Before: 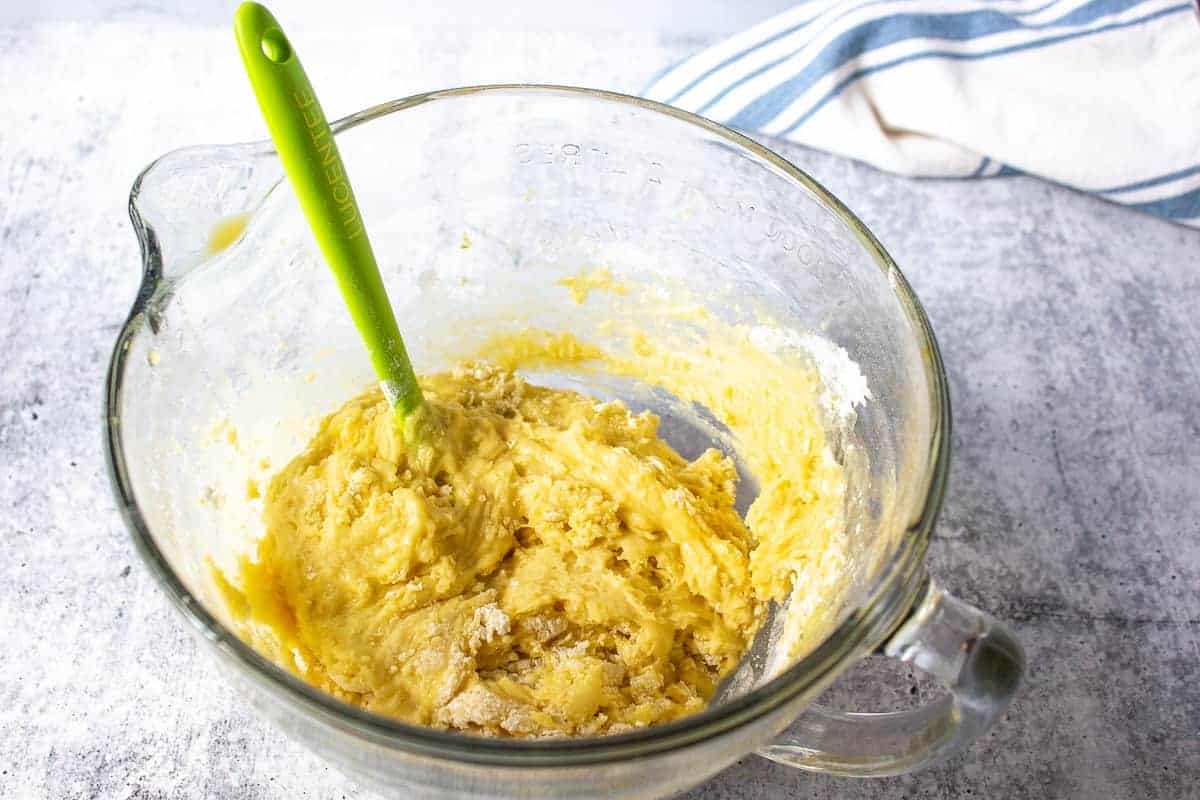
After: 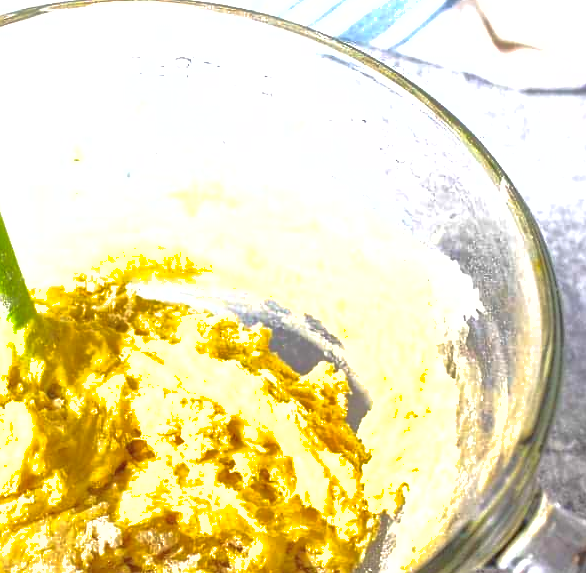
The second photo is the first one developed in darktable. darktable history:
shadows and highlights: on, module defaults
crop: left 32.359%, top 10.981%, right 18.791%, bottom 17.325%
exposure: black level correction 0, exposure 0.703 EV, compensate exposure bias true, compensate highlight preservation false
